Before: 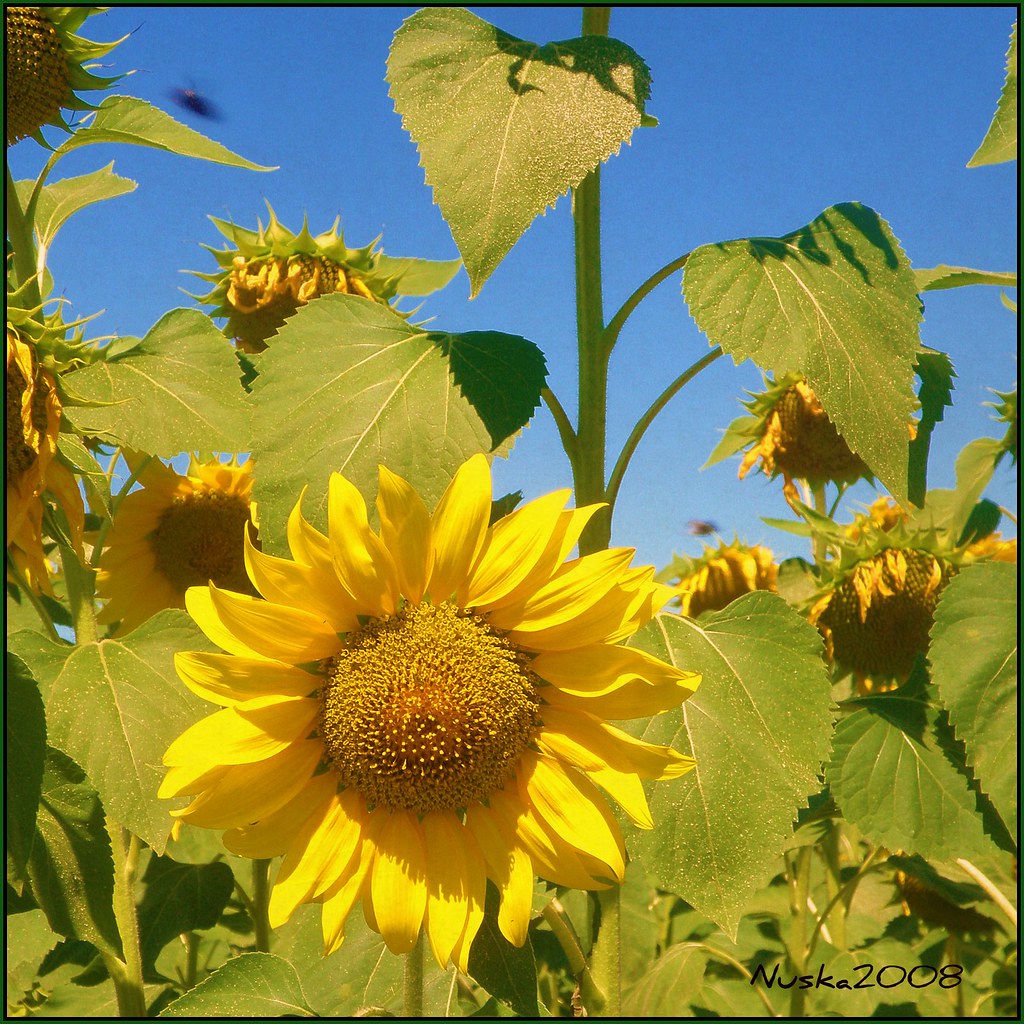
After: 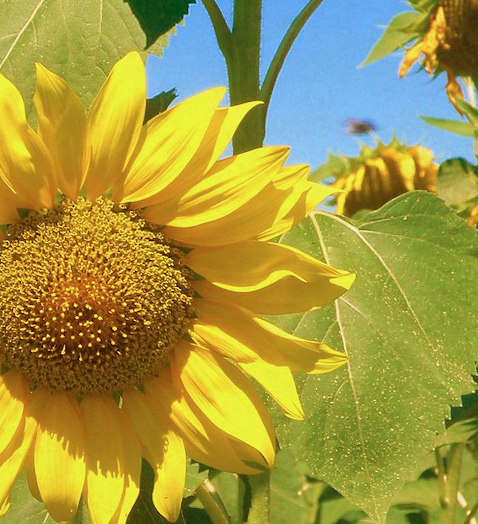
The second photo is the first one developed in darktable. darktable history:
color calibration: x 0.37, y 0.382, temperature 4313.32 K
crop: left 29.672%, top 41.786%, right 20.851%, bottom 3.487%
rotate and perspective: rotation 0.062°, lens shift (vertical) 0.115, lens shift (horizontal) -0.133, crop left 0.047, crop right 0.94, crop top 0.061, crop bottom 0.94
